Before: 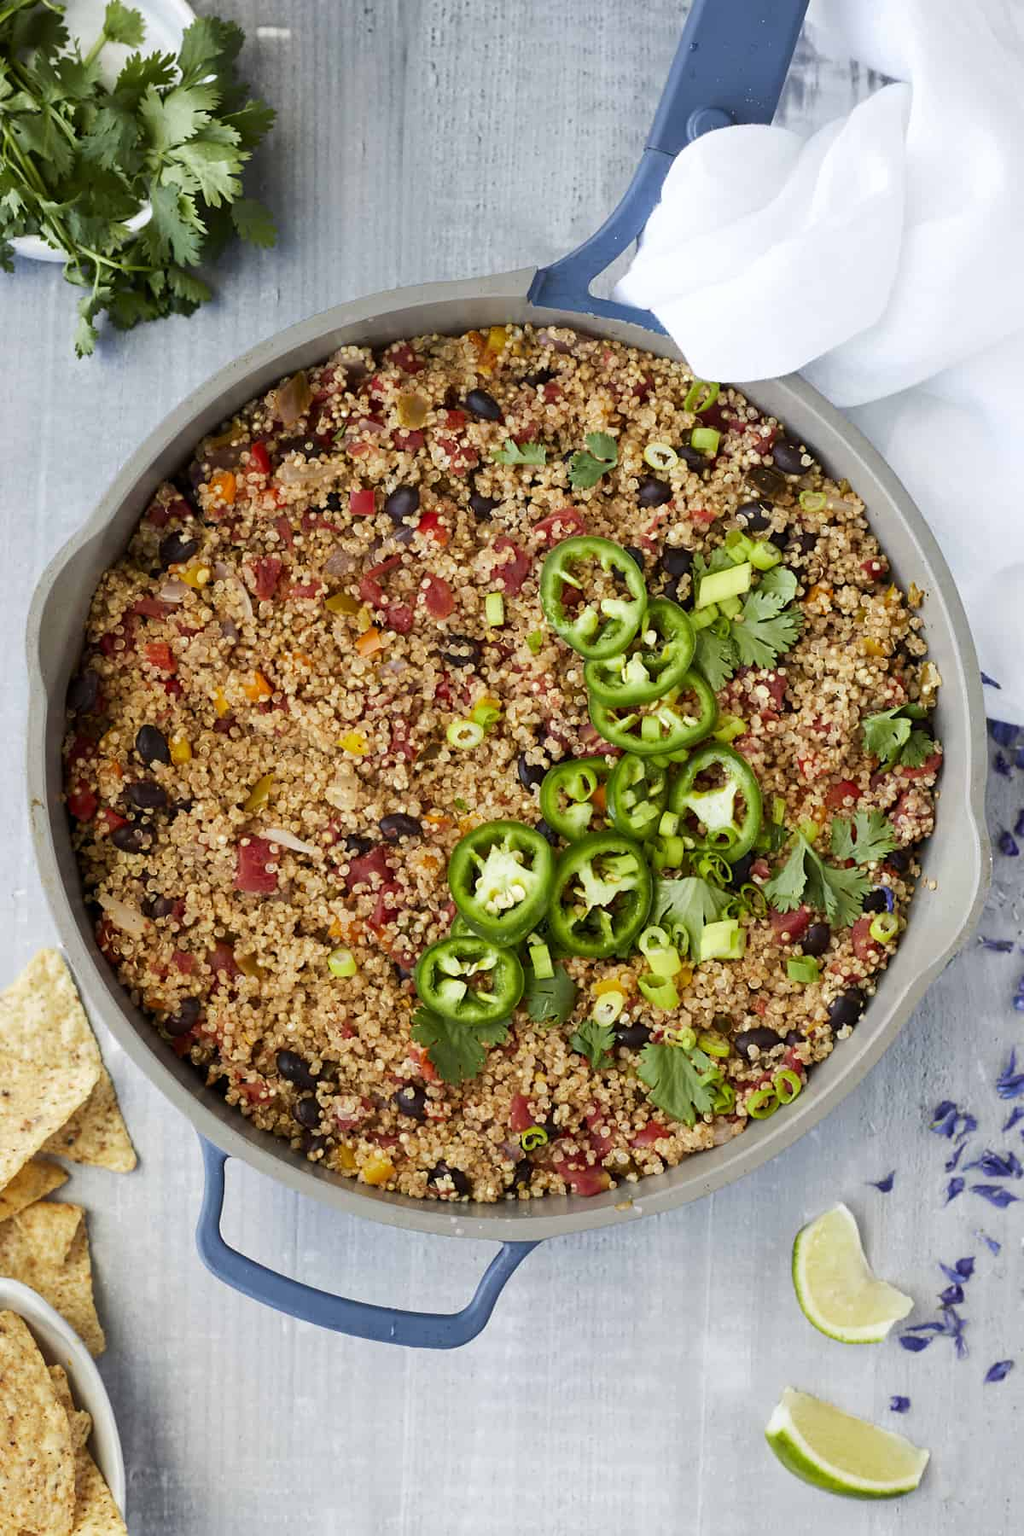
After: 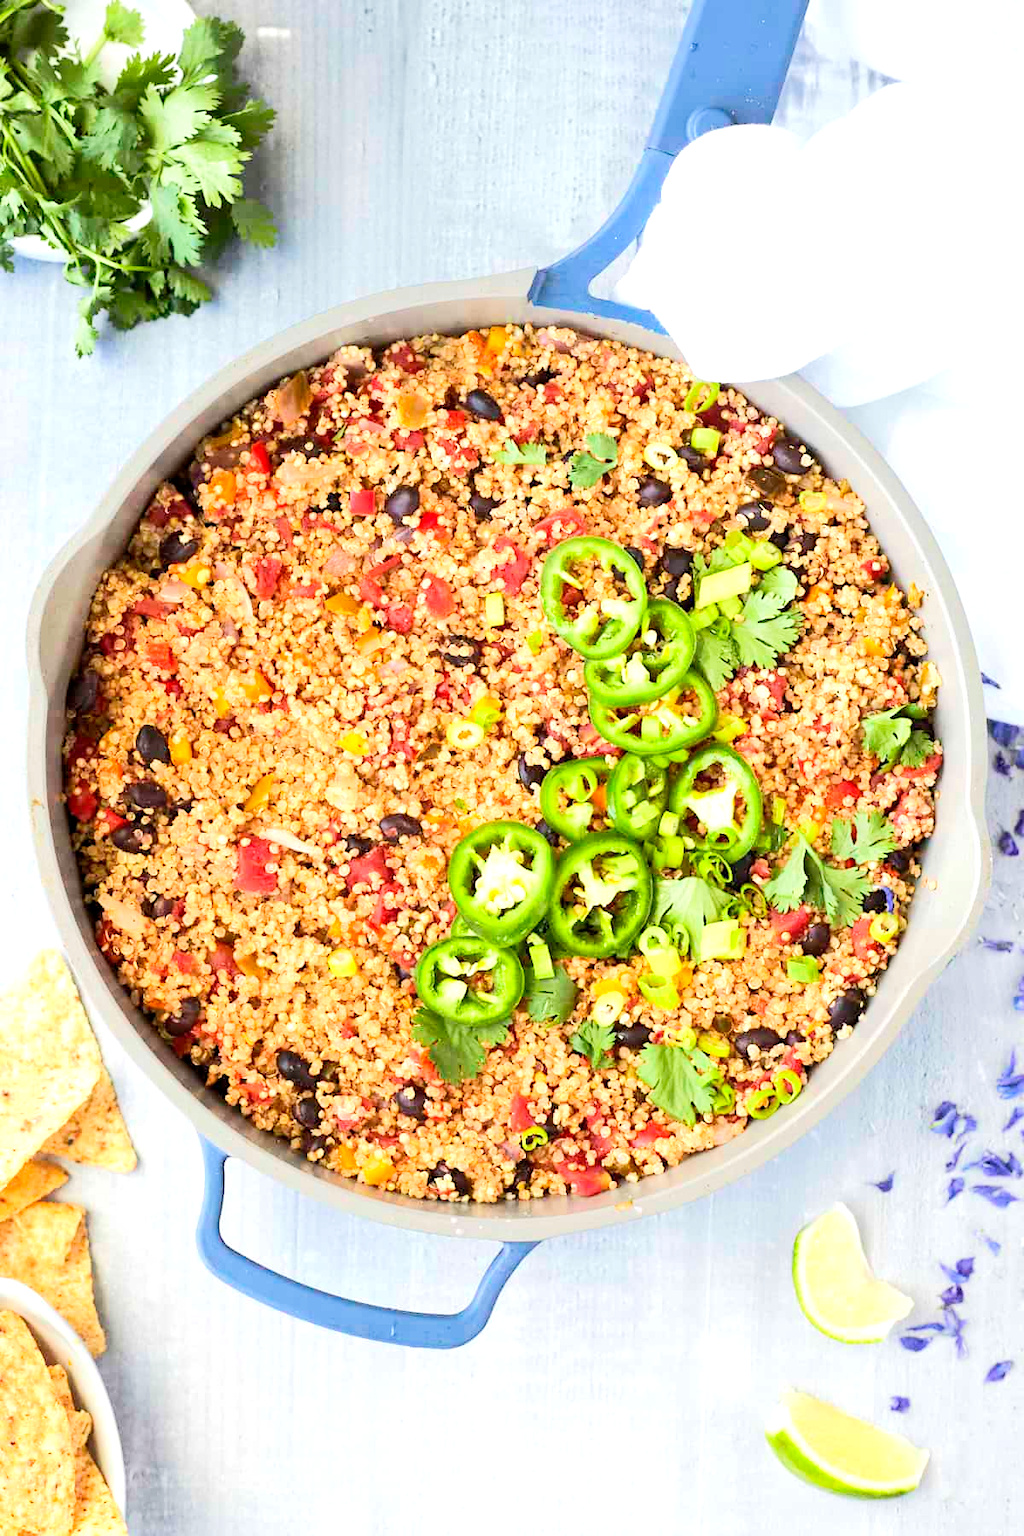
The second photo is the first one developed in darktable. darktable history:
tone equalizer: -8 EV 1.97 EV, -7 EV 1.97 EV, -6 EV 1.97 EV, -5 EV 1.96 EV, -4 EV 1.97 EV, -3 EV 1.48 EV, -2 EV 0.99 EV, -1 EV 0.496 EV, edges refinement/feathering 500, mask exposure compensation -1.57 EV, preserve details no
